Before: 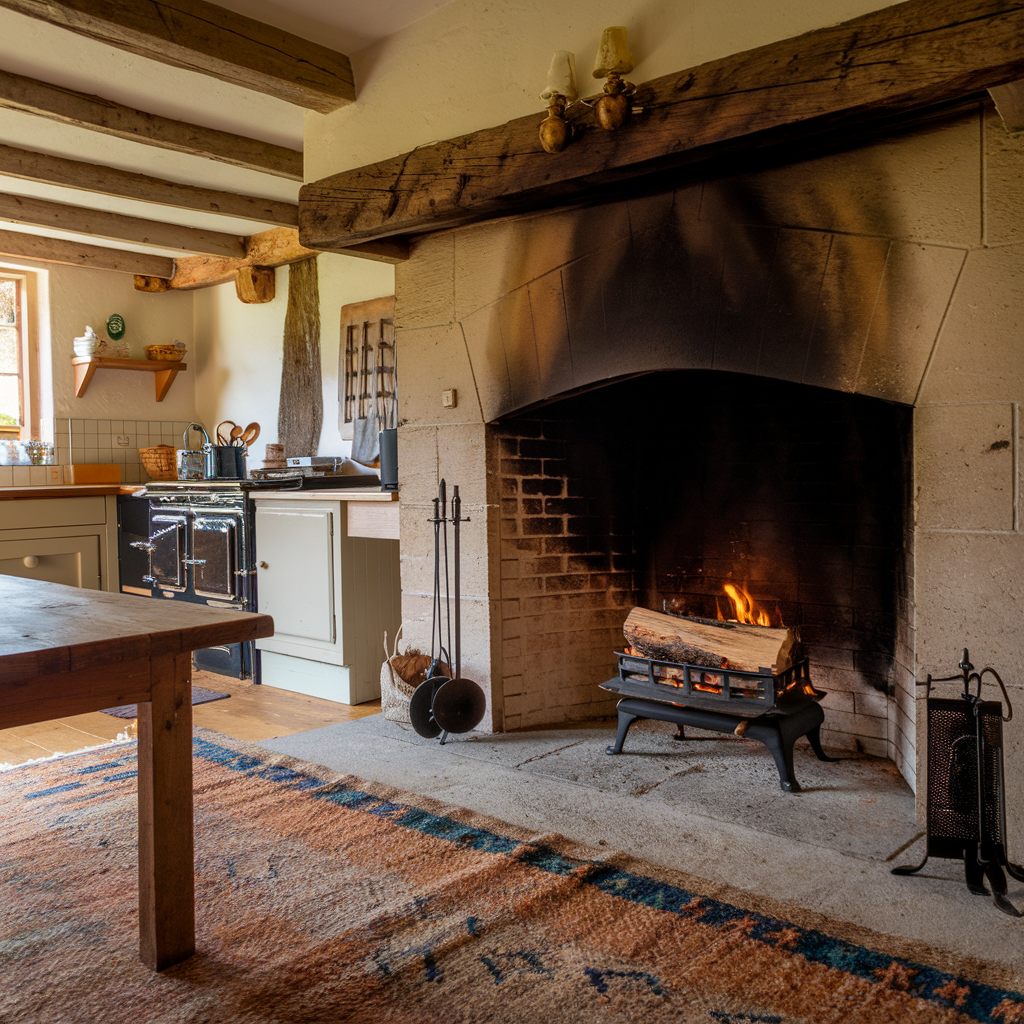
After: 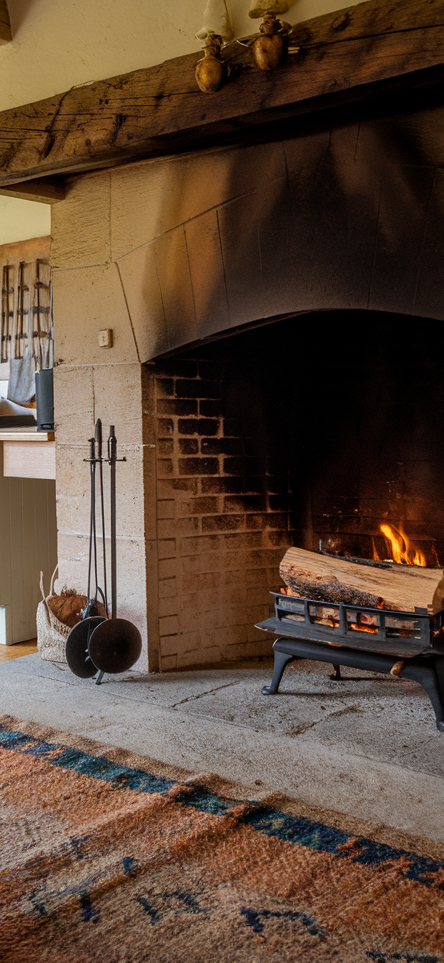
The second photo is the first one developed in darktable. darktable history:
crop: left 33.597%, top 5.934%, right 22.994%
